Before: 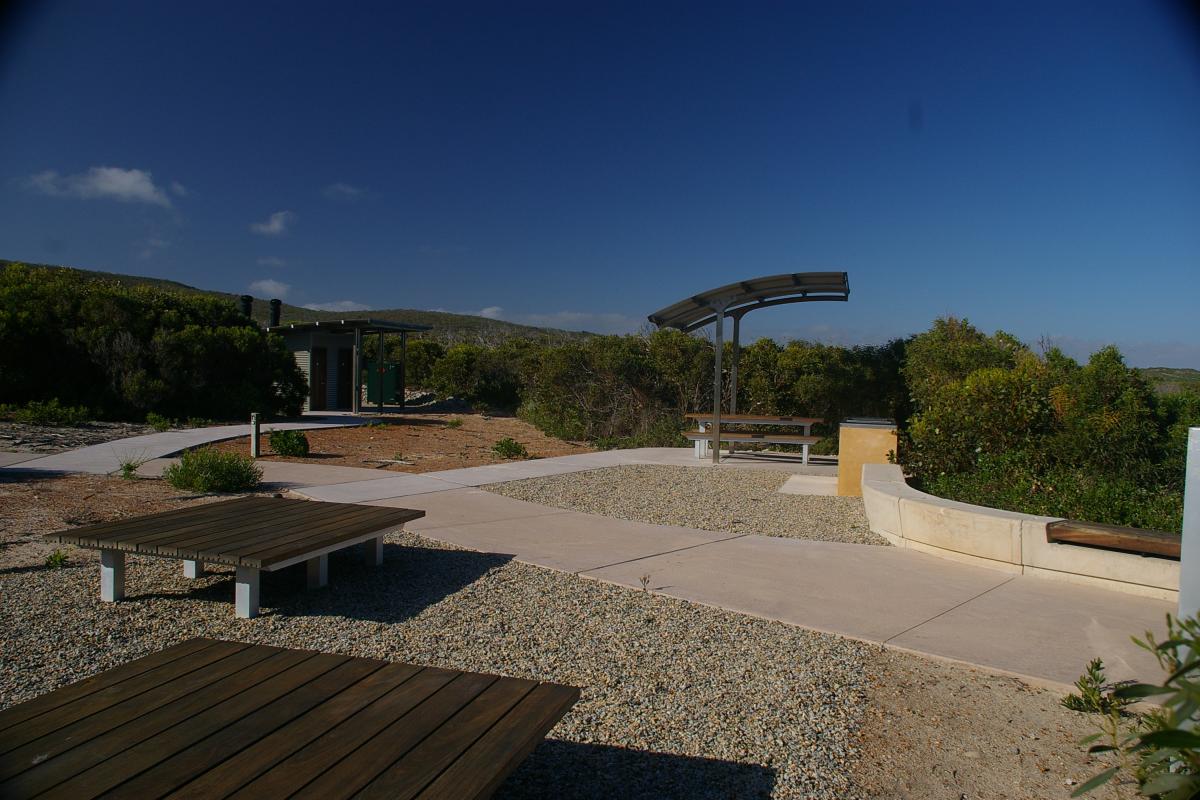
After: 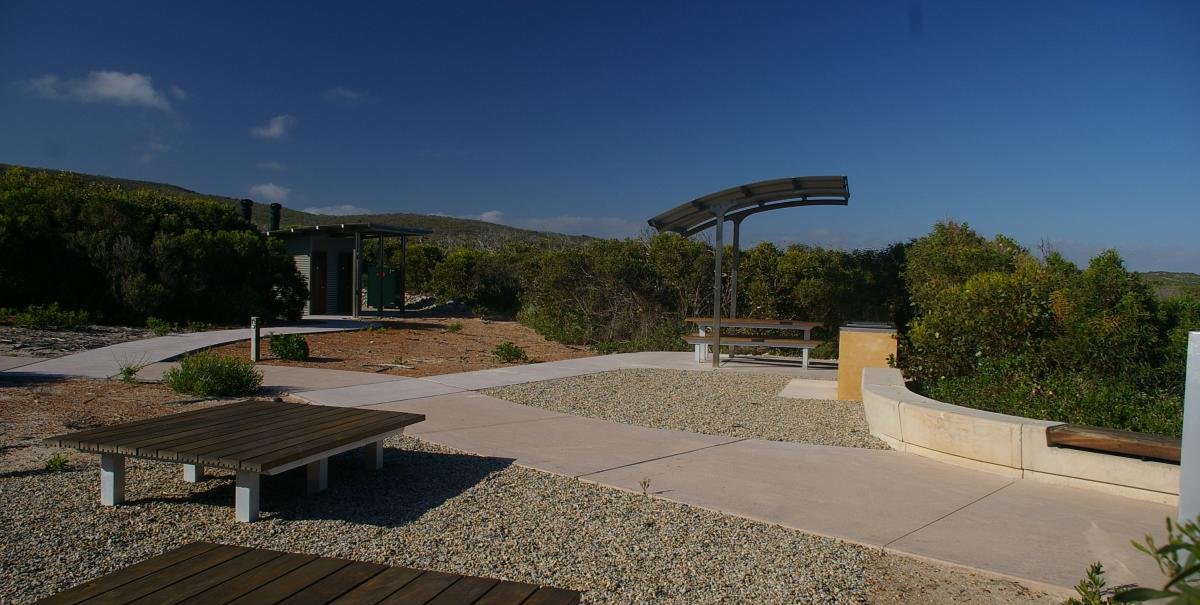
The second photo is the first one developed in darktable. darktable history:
crop and rotate: top 12.078%, bottom 12.175%
